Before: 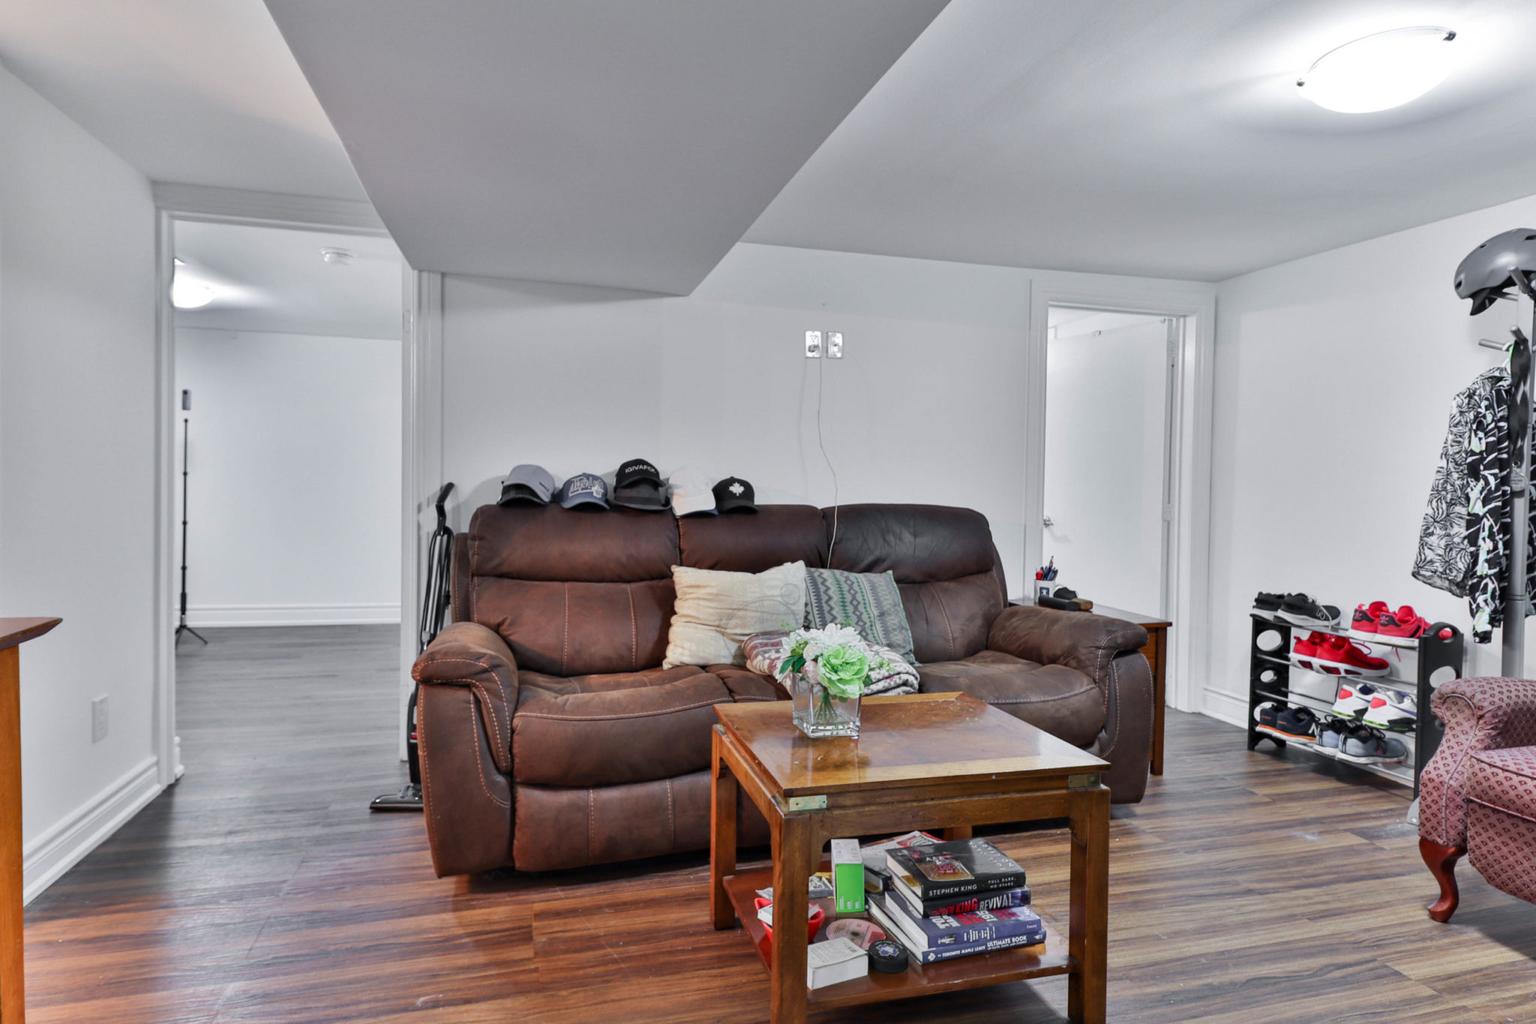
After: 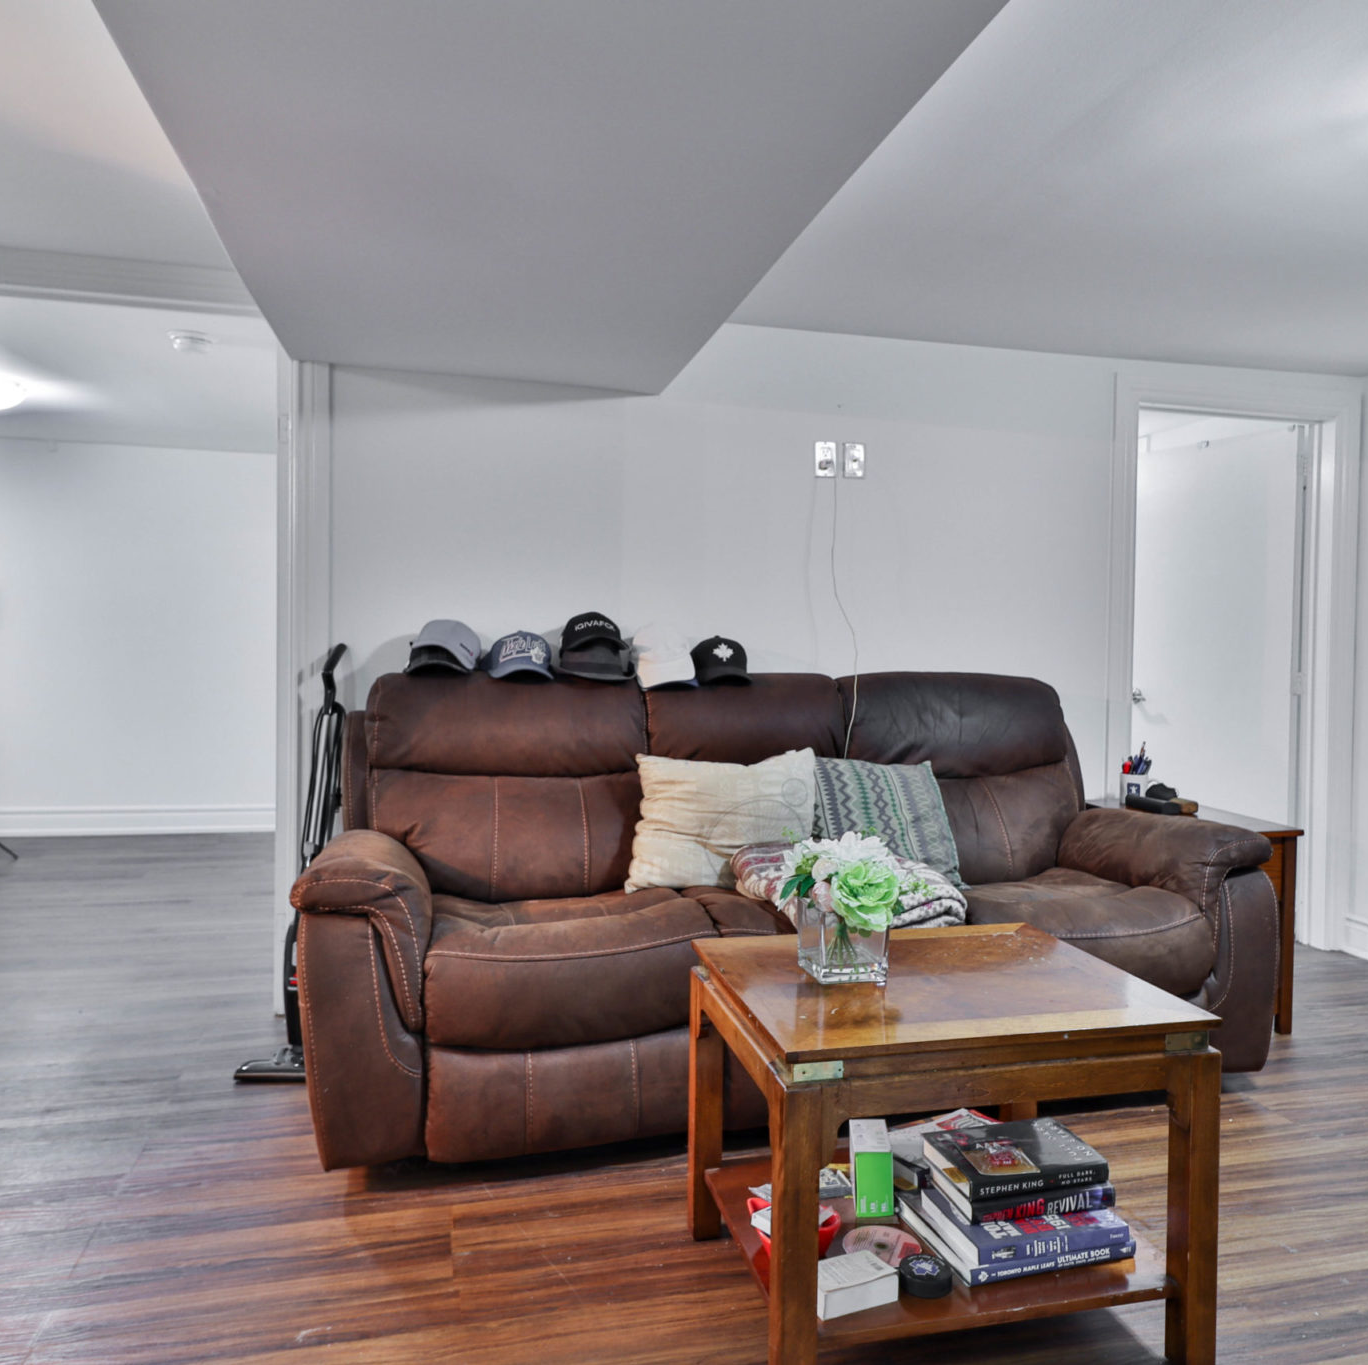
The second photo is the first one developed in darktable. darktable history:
crop and rotate: left 12.67%, right 20.5%
